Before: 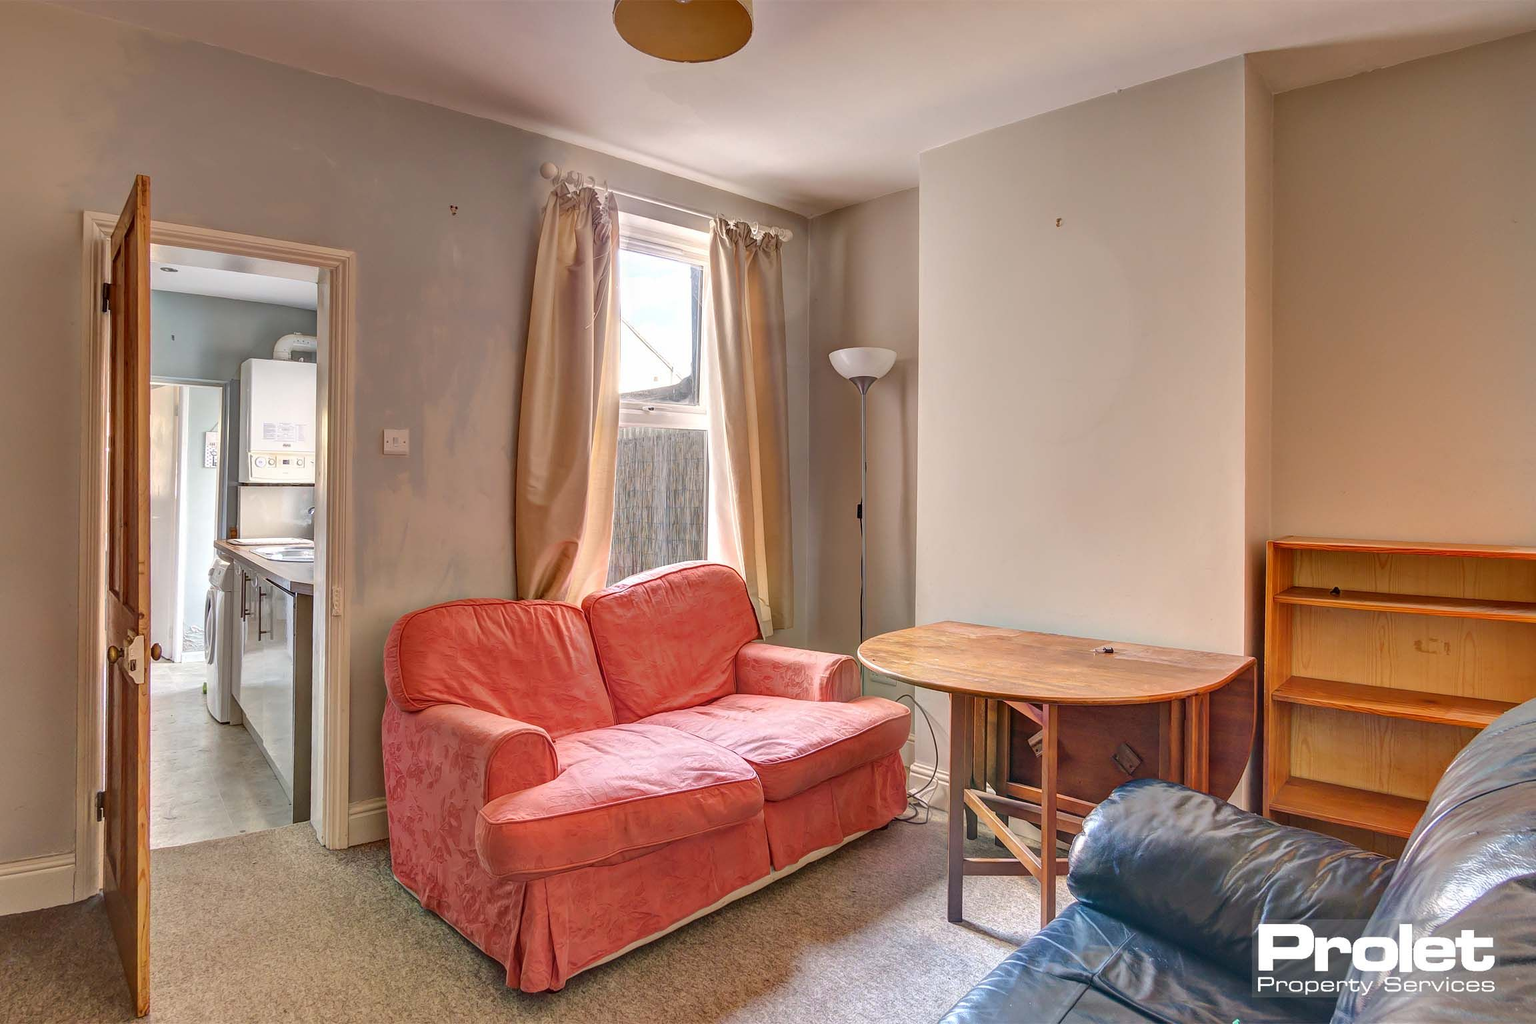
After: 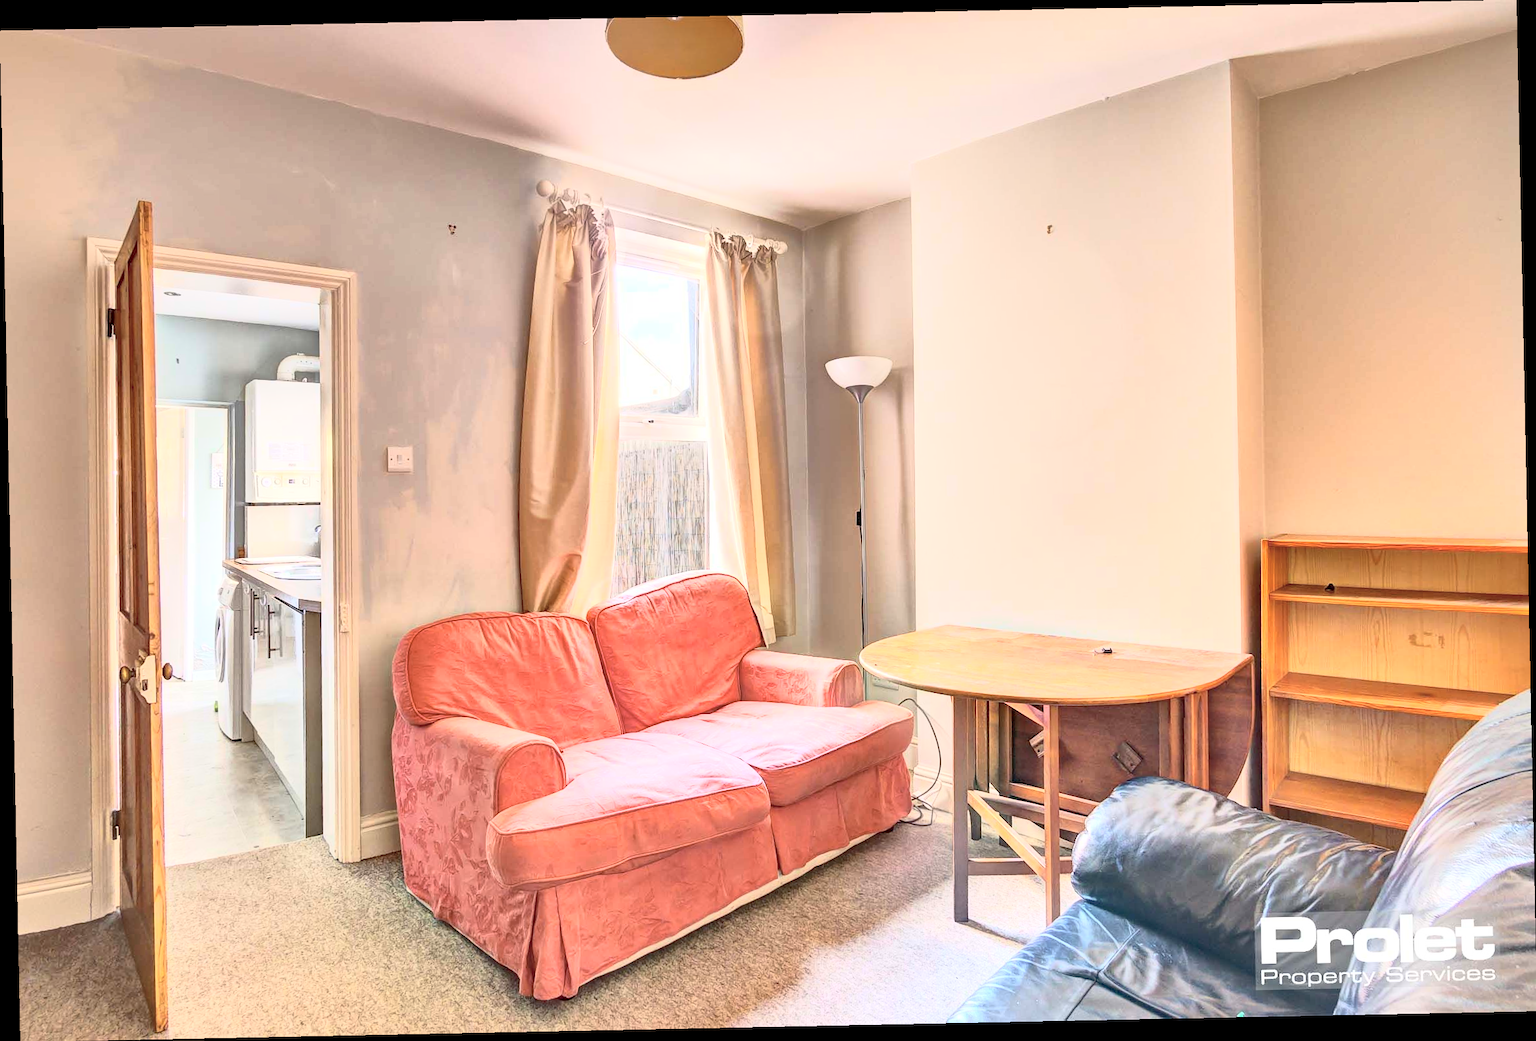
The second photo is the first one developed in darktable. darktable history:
tone curve: curves: ch0 [(0, 0) (0.003, 0.003) (0.011, 0.011) (0.025, 0.026) (0.044, 0.045) (0.069, 0.087) (0.1, 0.141) (0.136, 0.202) (0.177, 0.271) (0.224, 0.357) (0.277, 0.461) (0.335, 0.583) (0.399, 0.685) (0.468, 0.782) (0.543, 0.867) (0.623, 0.927) (0.709, 0.96) (0.801, 0.975) (0.898, 0.987) (1, 1)], color space Lab, independent channels, preserve colors none
rotate and perspective: rotation -1.17°, automatic cropping off
shadows and highlights: on, module defaults
exposure: black level correction 0.001, compensate highlight preservation false
